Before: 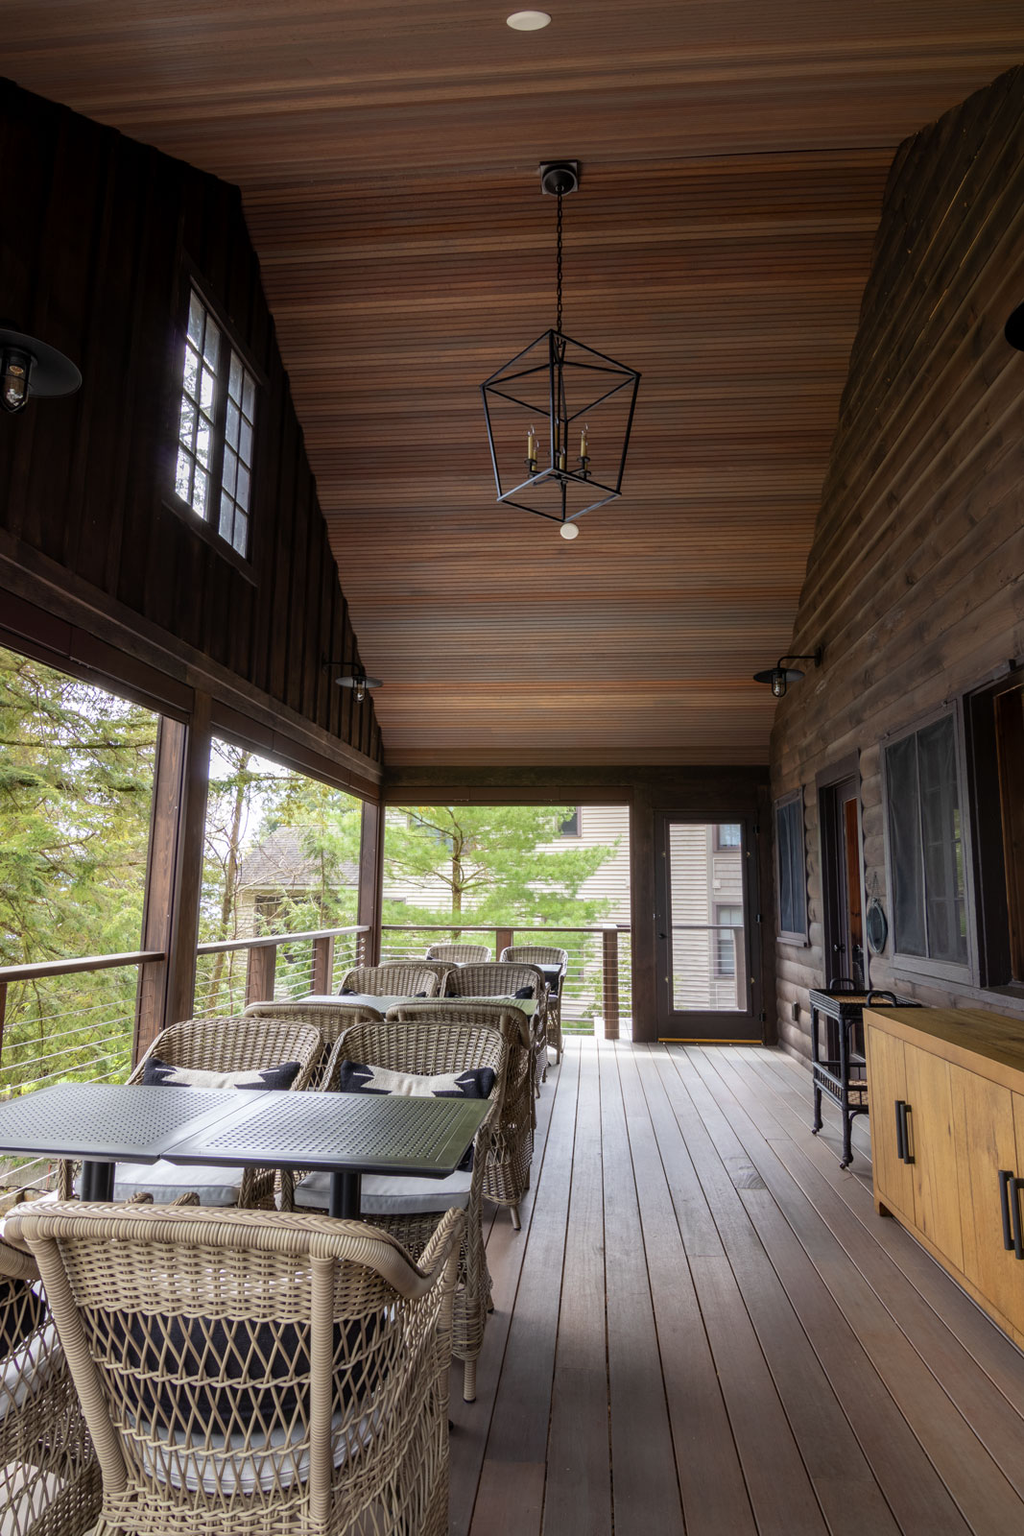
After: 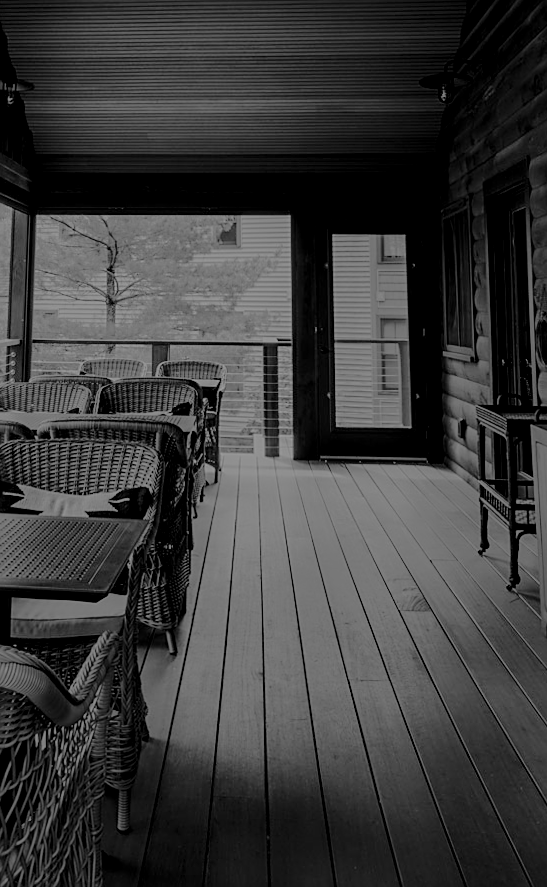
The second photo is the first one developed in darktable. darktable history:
color balance rgb: linear chroma grading › global chroma 15%, perceptual saturation grading › global saturation 30%
contrast brightness saturation: contrast 0.32, brightness -0.08, saturation 0.17
crop: left 34.479%, top 38.822%, right 13.718%, bottom 5.172%
exposure: black level correction 0.001, exposure 0.955 EV, compensate exposure bias true, compensate highlight preservation false
colorize: hue 194.4°, saturation 29%, source mix 61.75%, lightness 3.98%, version 1
sharpen: on, module defaults
monochrome: a 73.58, b 64.21
rotate and perspective: rotation 0.174°, lens shift (vertical) 0.013, lens shift (horizontal) 0.019, shear 0.001, automatic cropping original format, crop left 0.007, crop right 0.991, crop top 0.016, crop bottom 0.997
